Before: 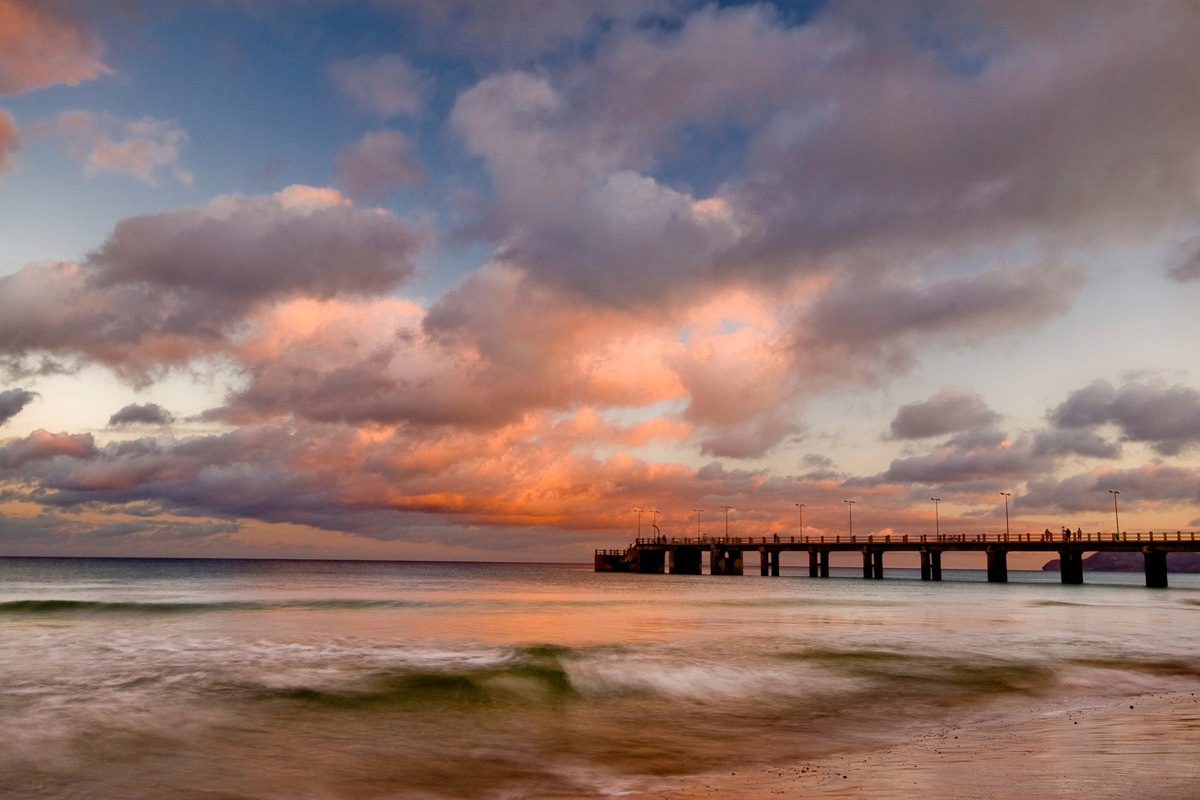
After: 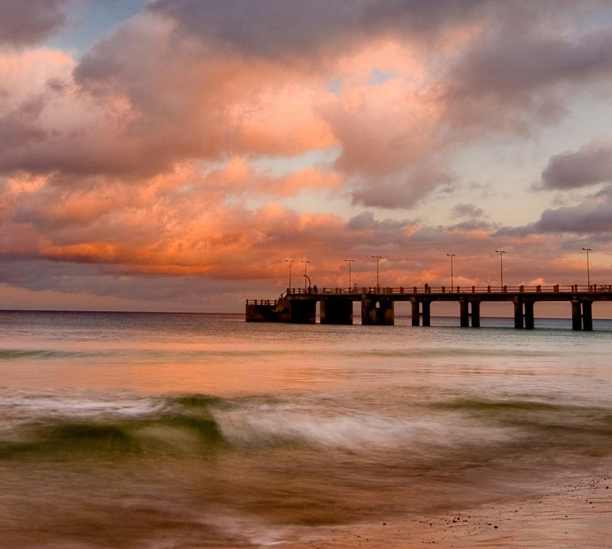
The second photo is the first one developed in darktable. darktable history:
crop and rotate: left 29.141%, top 31.32%, right 19.833%
